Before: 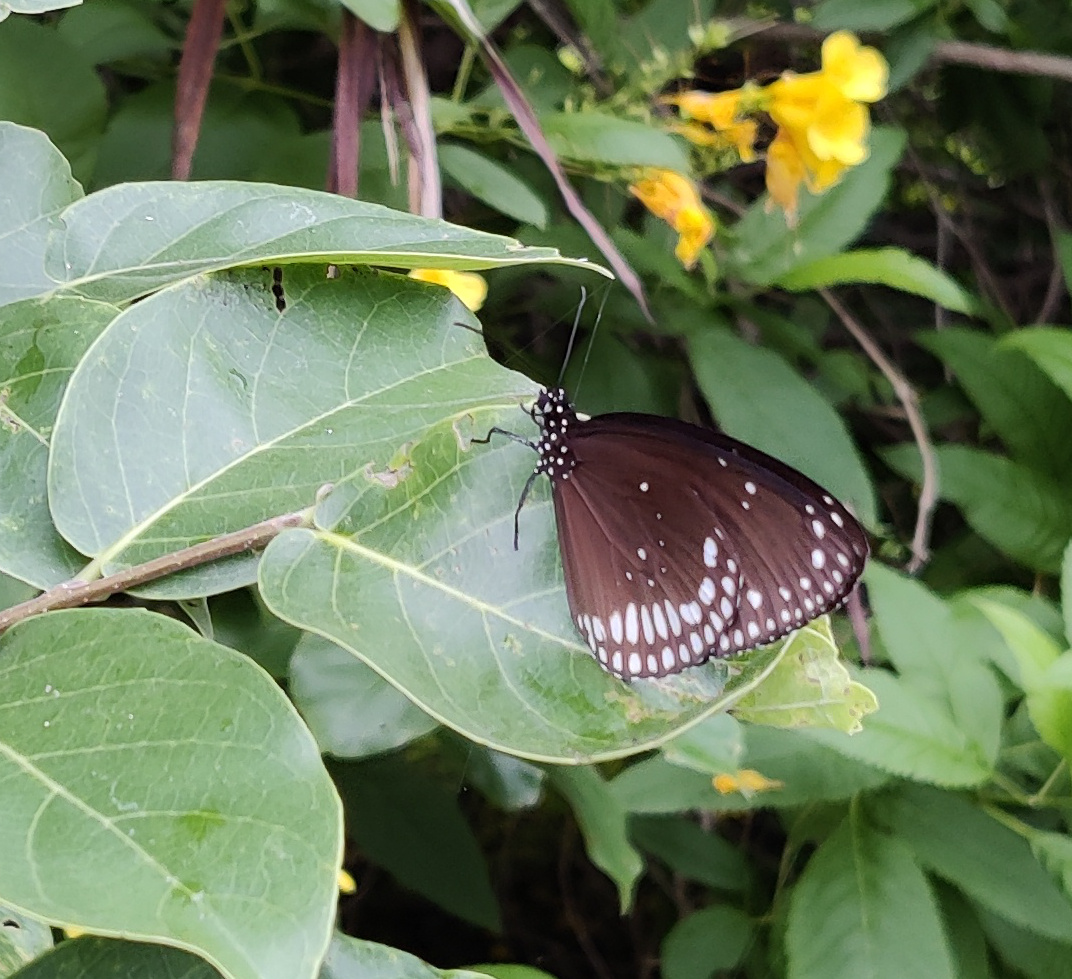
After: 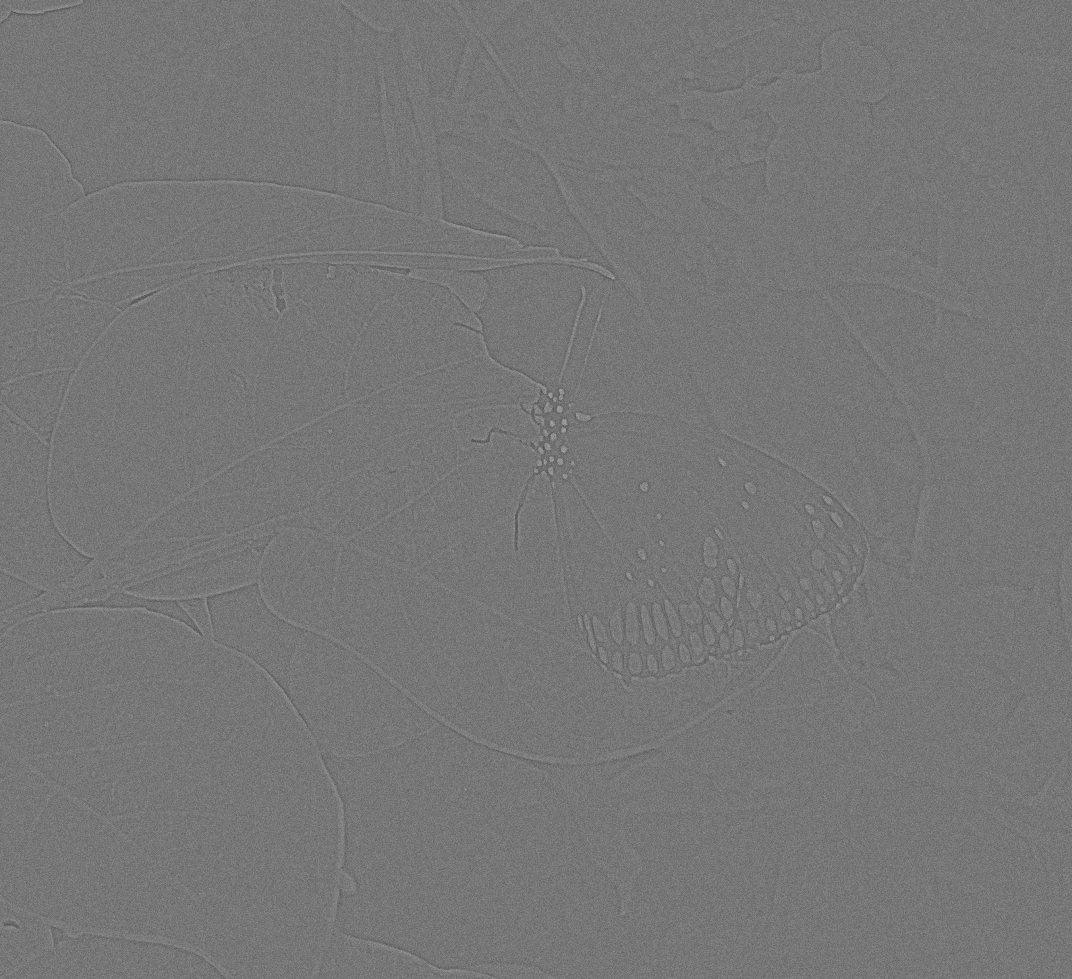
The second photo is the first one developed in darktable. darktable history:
grain: mid-tones bias 0%
highpass: sharpness 6%, contrast boost 7.63%
